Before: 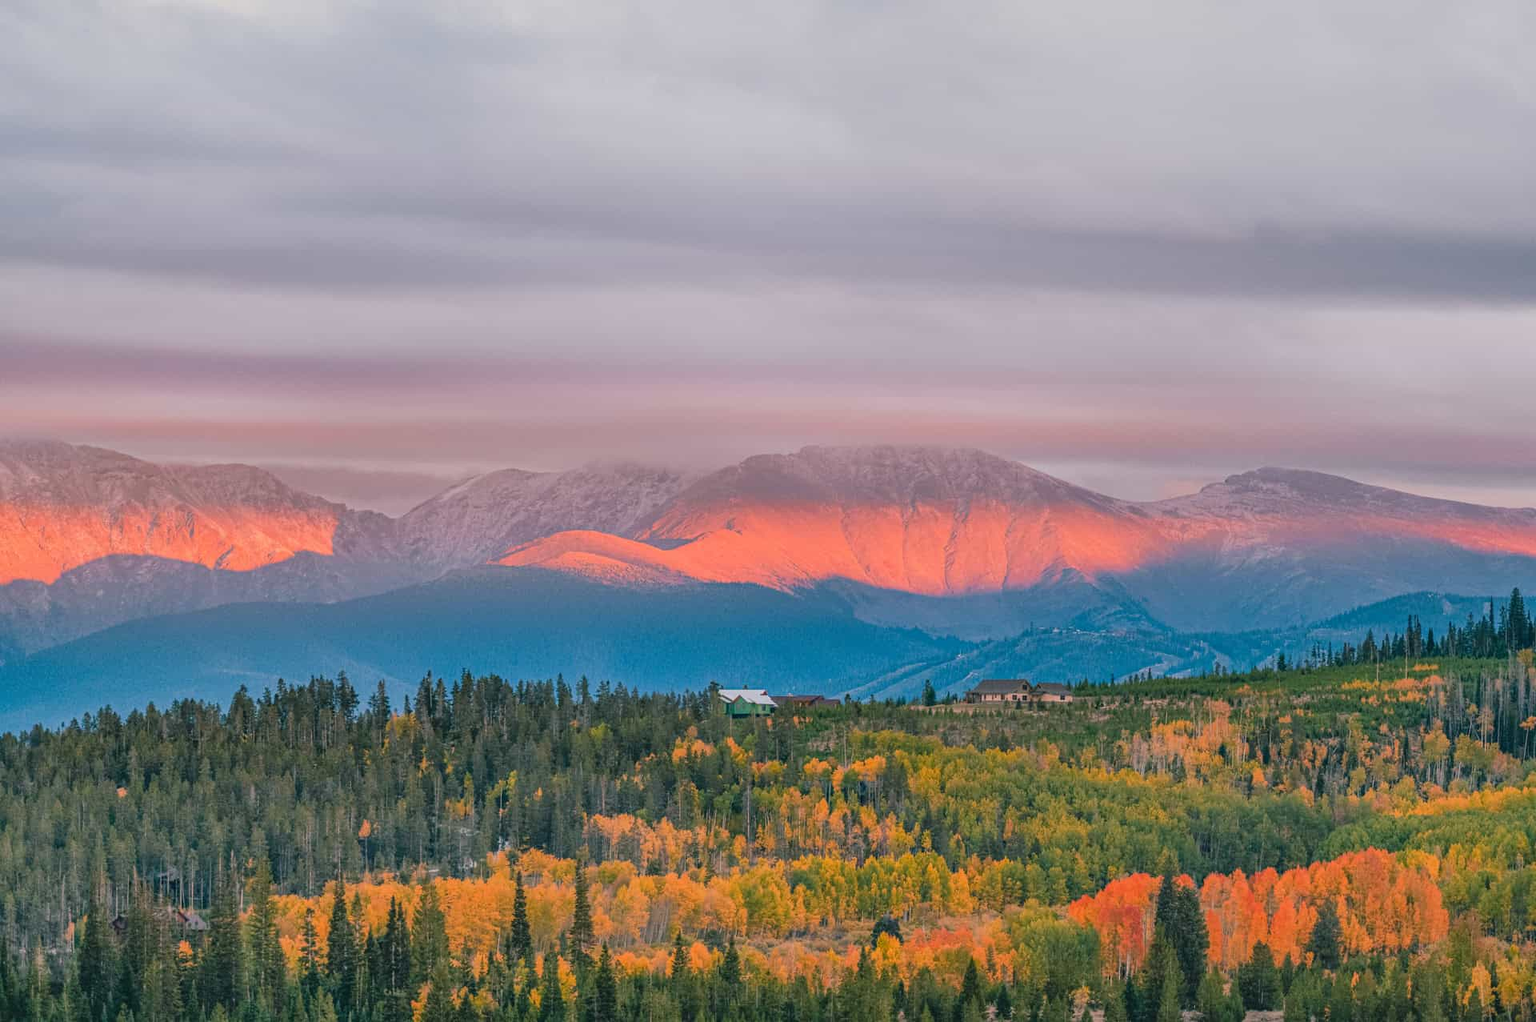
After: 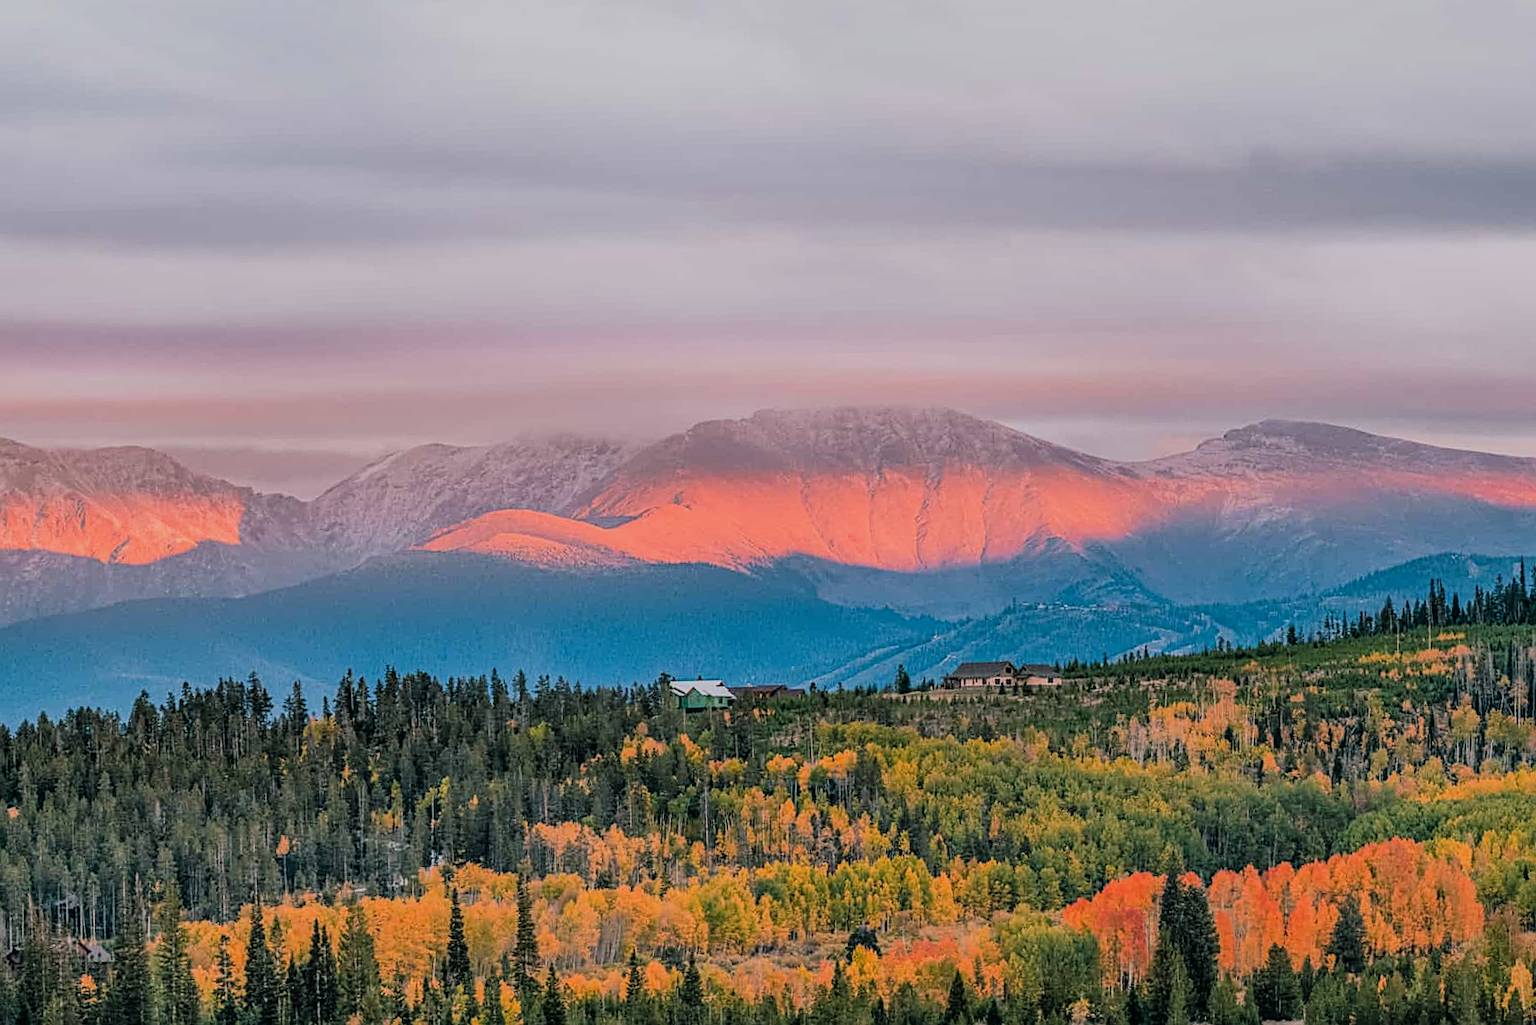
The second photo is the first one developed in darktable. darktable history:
sharpen: on, module defaults
crop and rotate: angle 1.51°, left 6.017%, top 5.673%
filmic rgb: black relative exposure -7.5 EV, white relative exposure 5 EV, threshold 3.03 EV, hardness 3.32, contrast 1.299, enable highlight reconstruction true
local contrast: detail 110%
tone equalizer: on, module defaults
